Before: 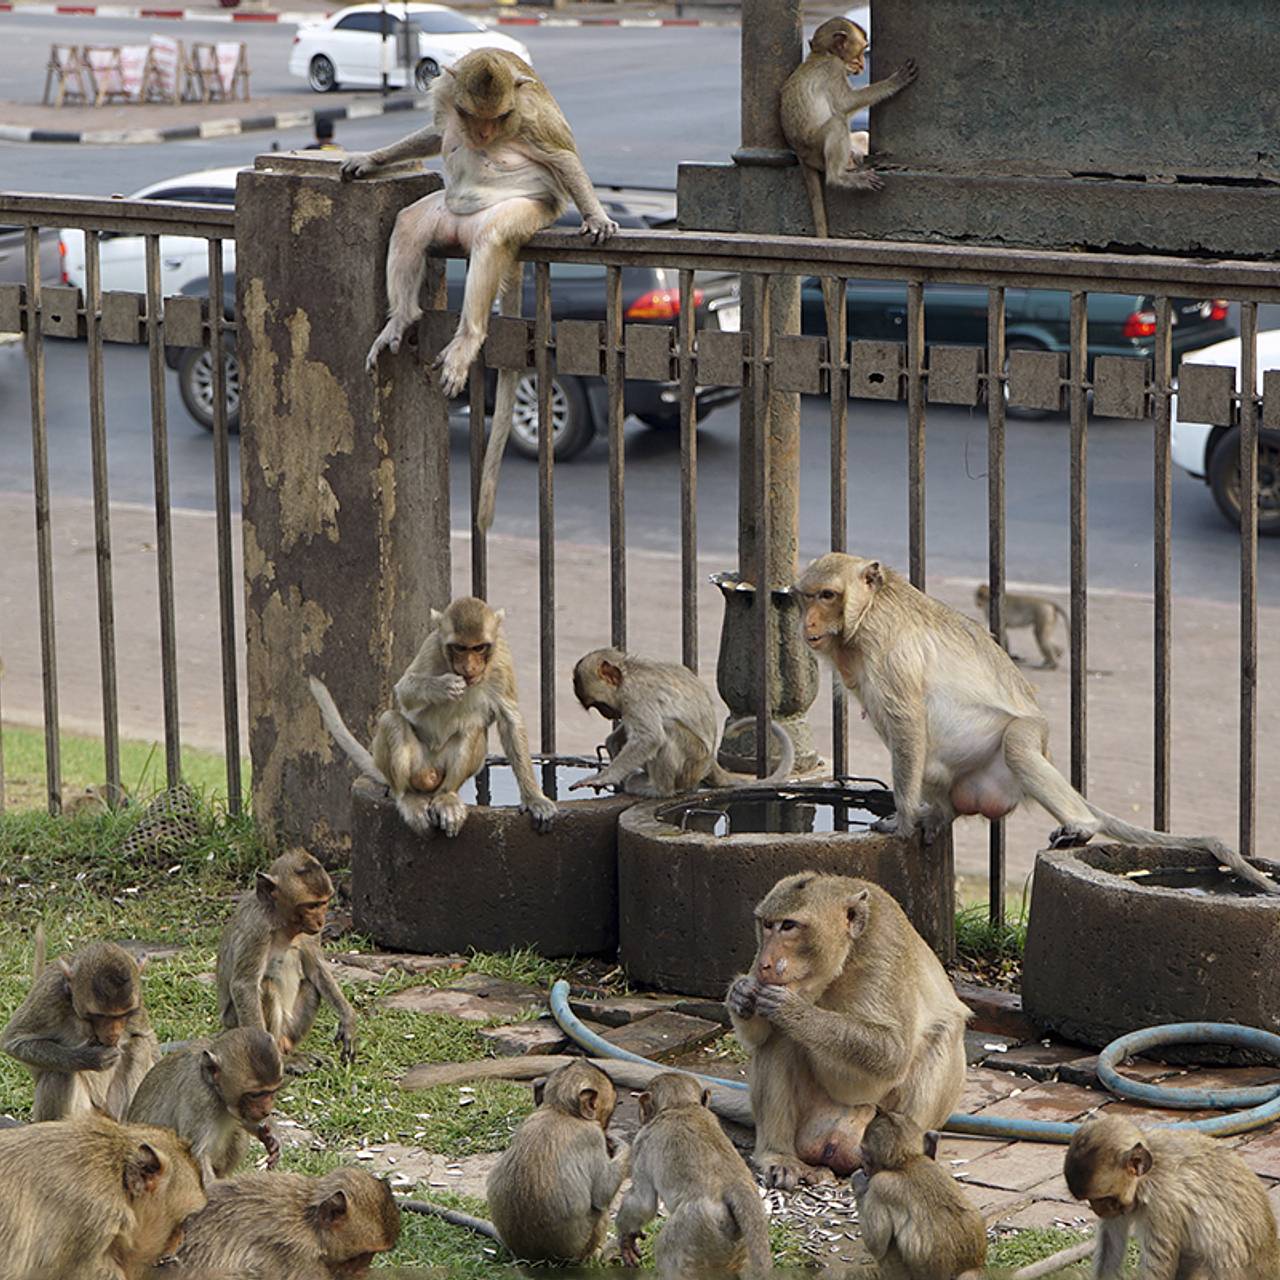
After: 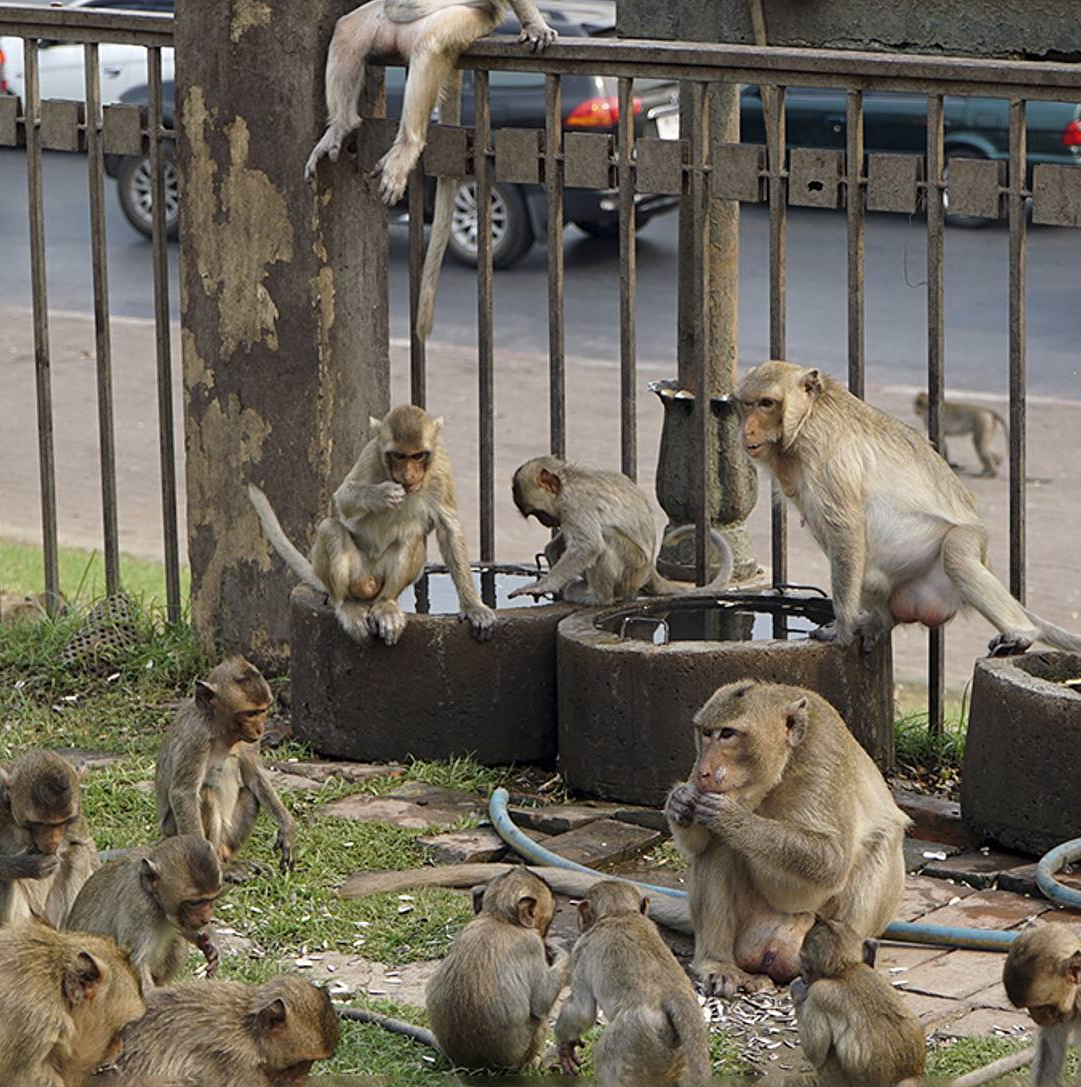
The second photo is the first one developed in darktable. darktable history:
crop and rotate: left 4.808%, top 15.04%, right 10.669%
